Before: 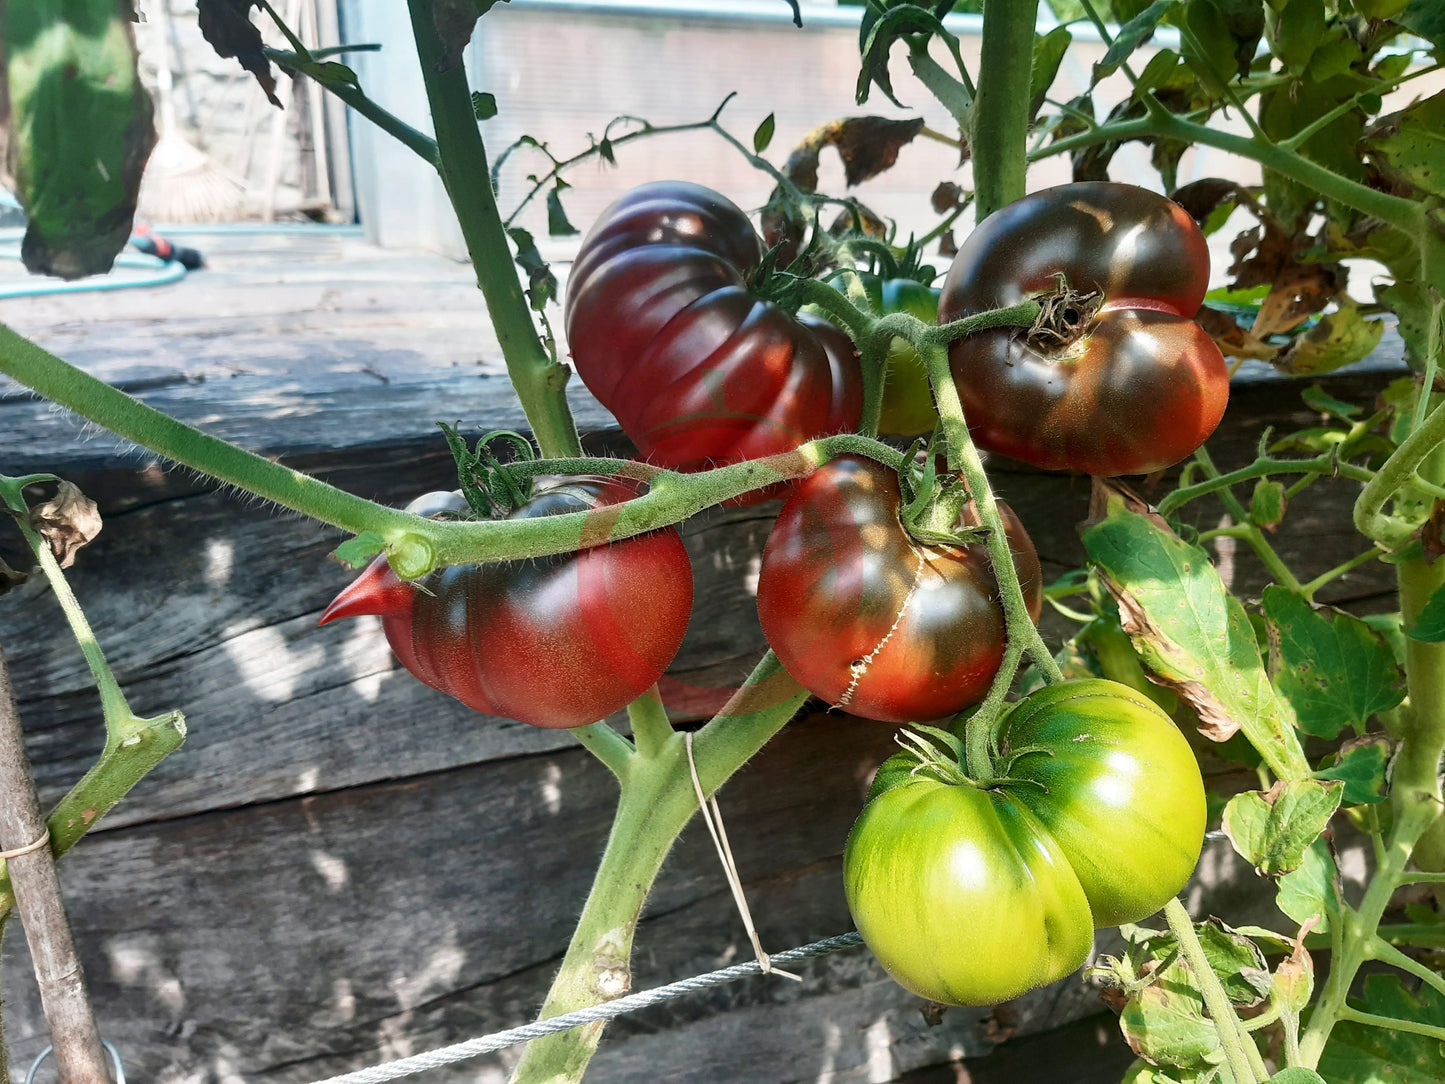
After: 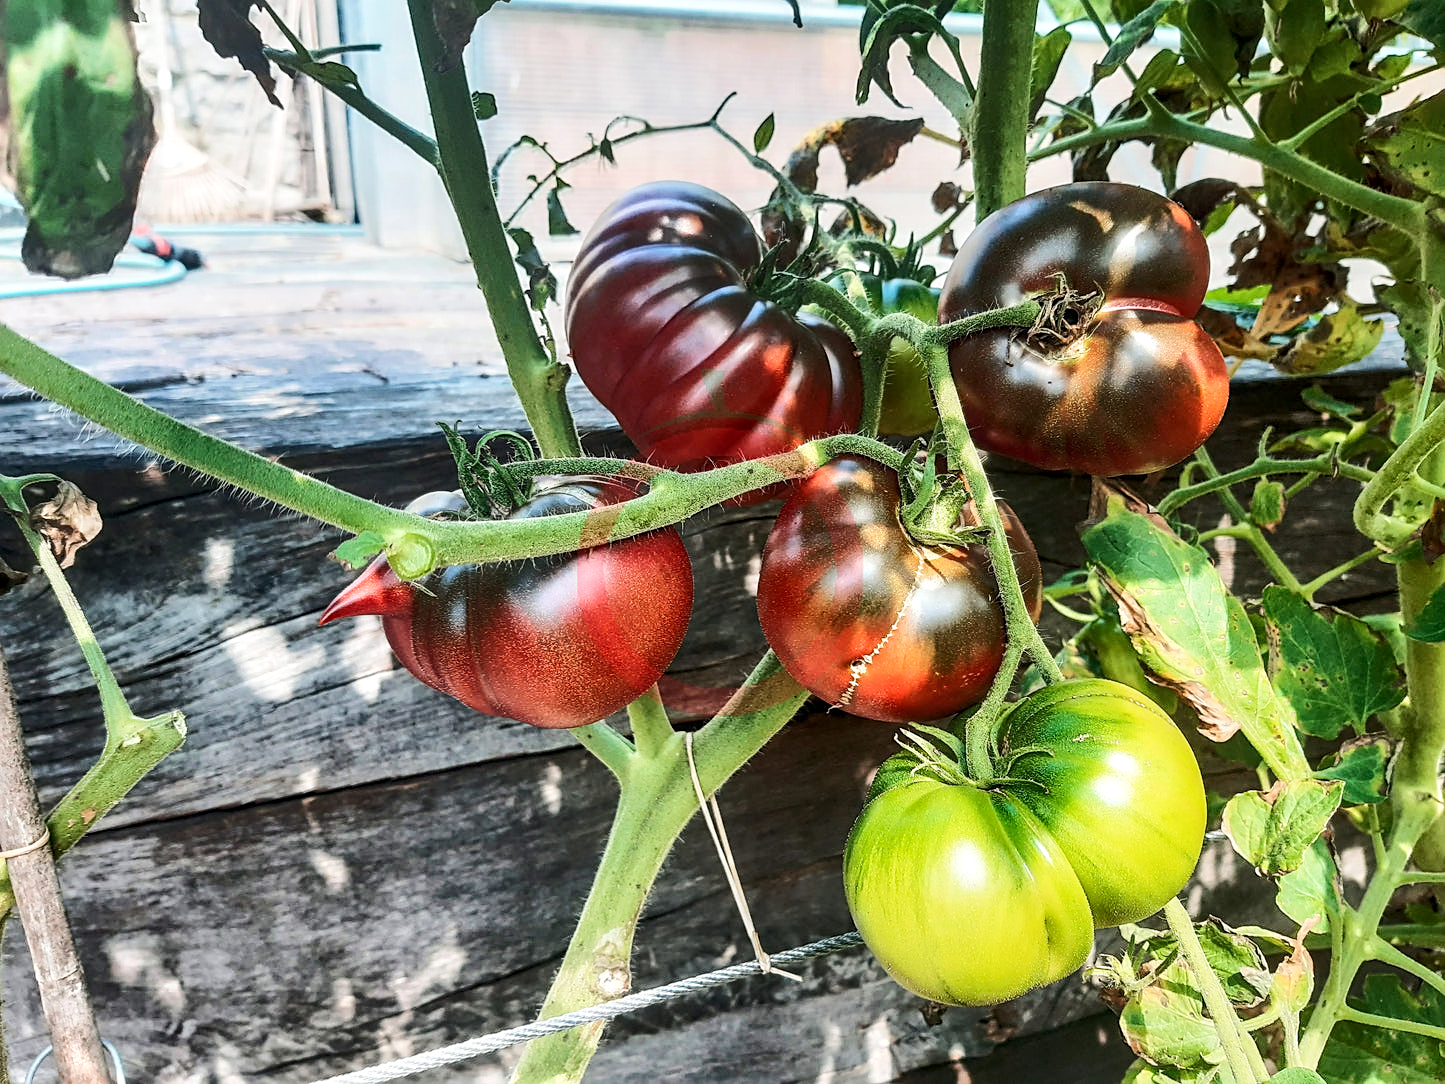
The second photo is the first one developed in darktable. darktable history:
sharpen: on, module defaults
local contrast: detail 130%
rgb curve: curves: ch0 [(0, 0) (0.284, 0.292) (0.505, 0.644) (1, 1)]; ch1 [(0, 0) (0.284, 0.292) (0.505, 0.644) (1, 1)]; ch2 [(0, 0) (0.284, 0.292) (0.505, 0.644) (1, 1)], compensate middle gray true
